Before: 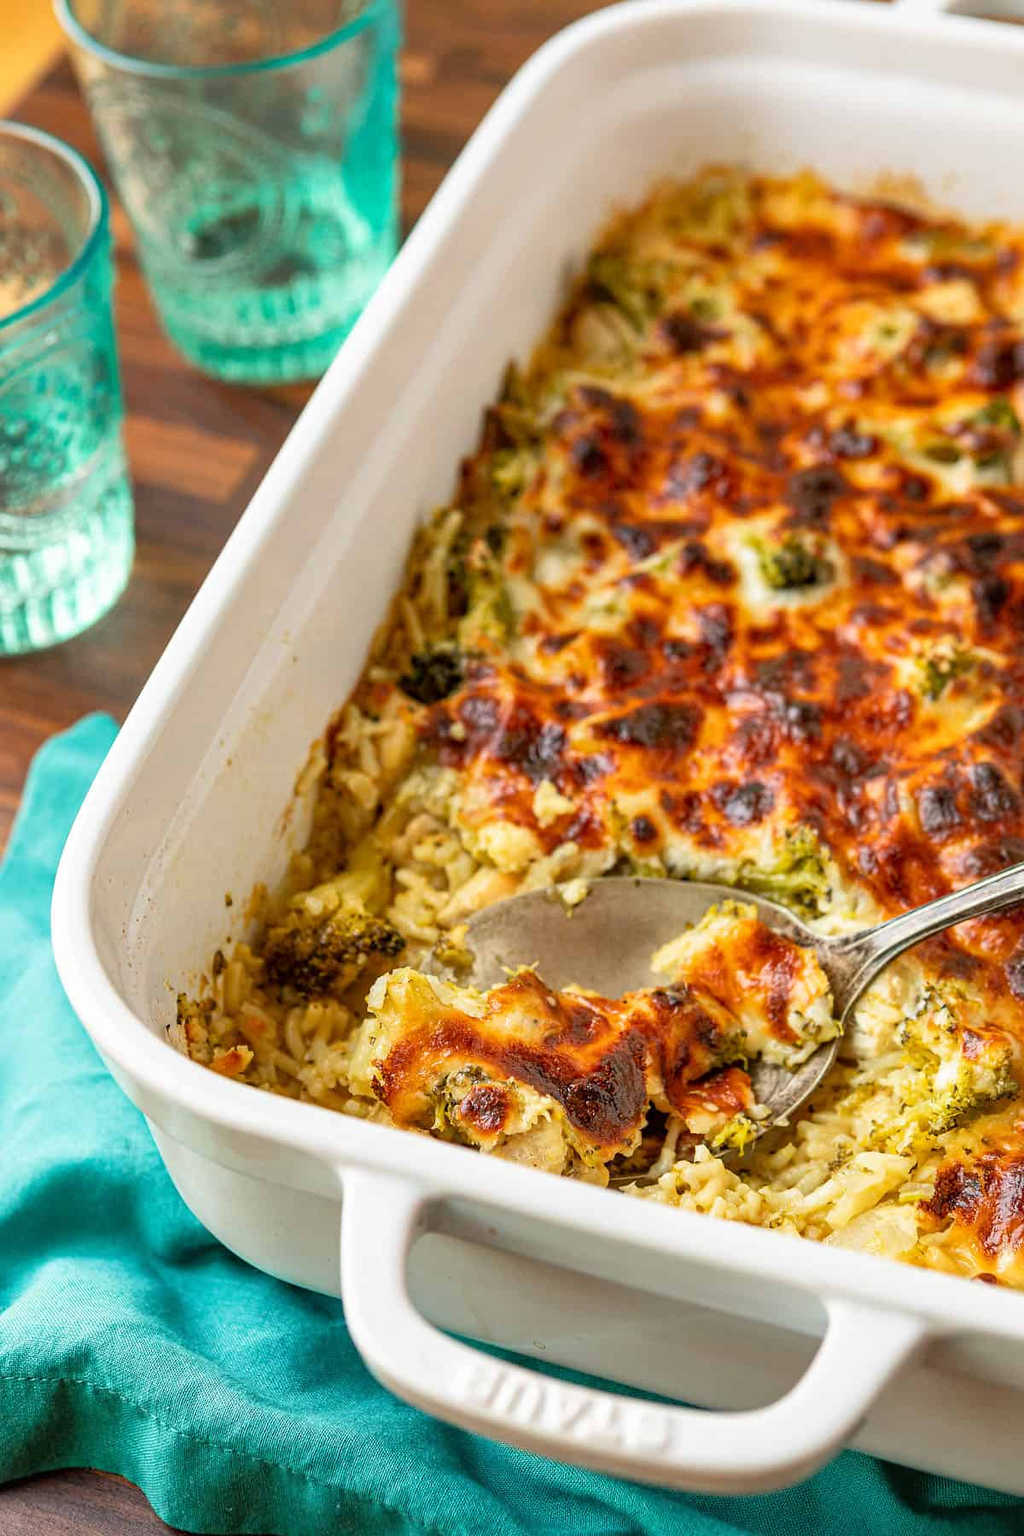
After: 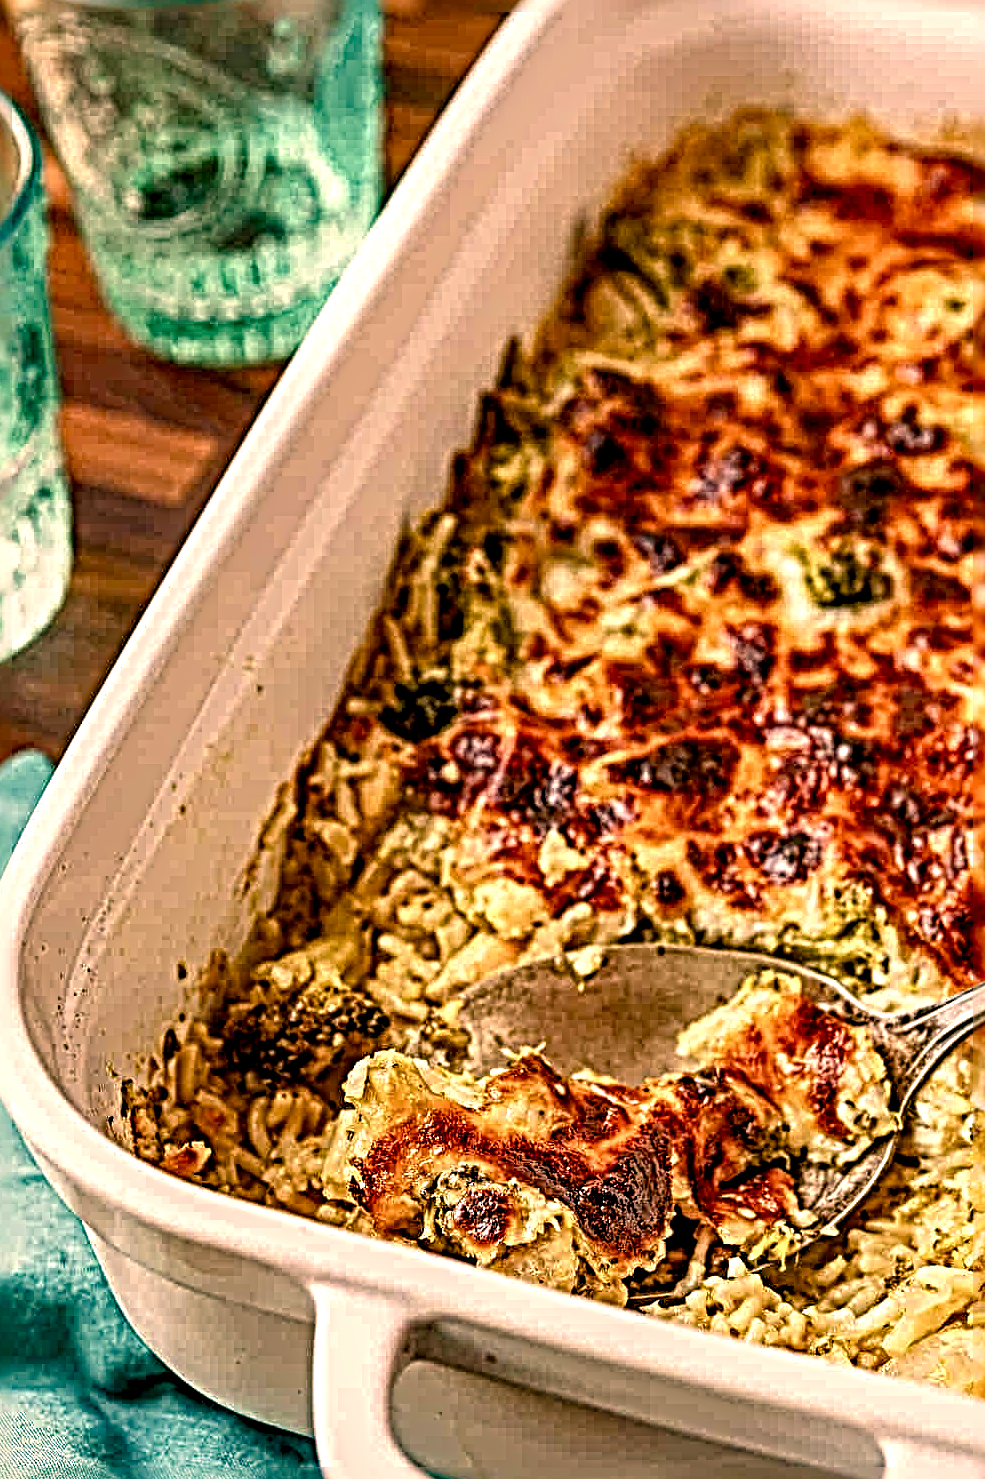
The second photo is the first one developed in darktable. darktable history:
crop and rotate: left 7.228%, top 4.705%, right 10.61%, bottom 13.079%
local contrast: highlights 22%, shadows 71%, detail 170%
color balance rgb: perceptual saturation grading › global saturation 20%, perceptual saturation grading › highlights -49.914%, perceptual saturation grading › shadows 25.424%
color correction: highlights a* 17.66, highlights b* 18.97
haze removal: strength 0.279, distance 0.256, compatibility mode true, adaptive false
exposure: exposure -0.053 EV, compensate highlight preservation false
sharpen: radius 6.294, amount 1.788, threshold 0.155
